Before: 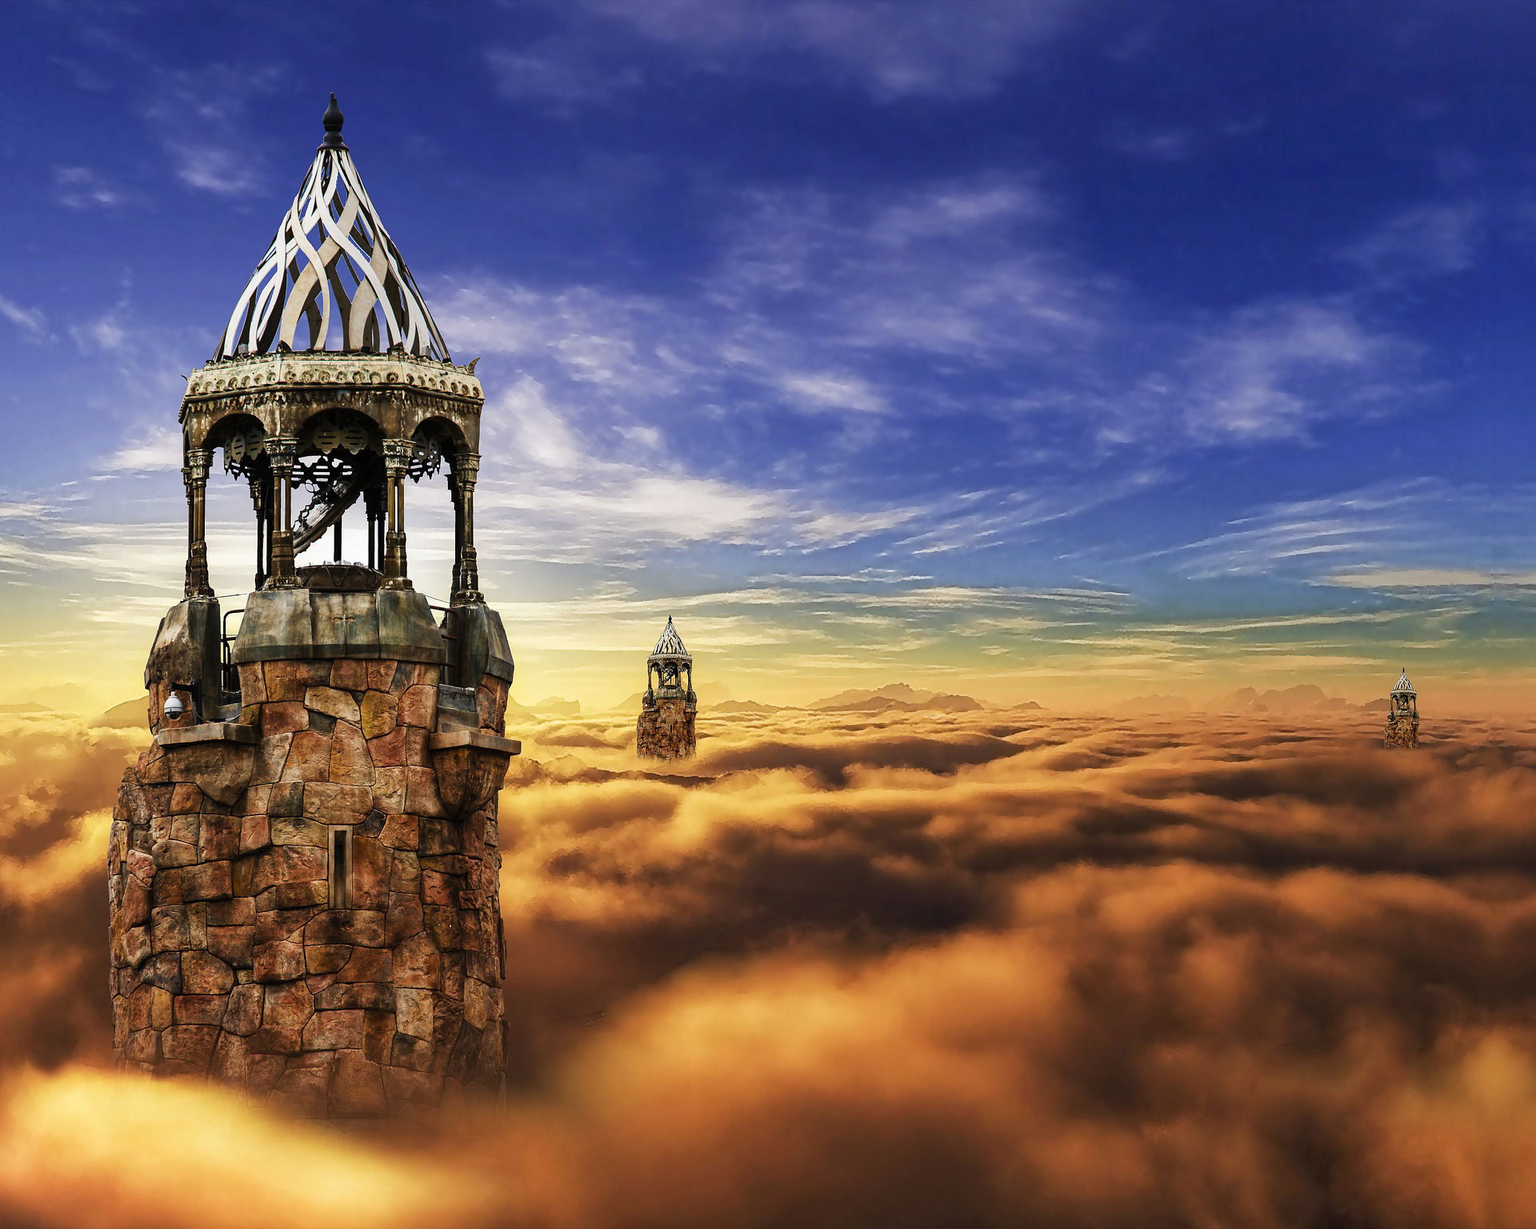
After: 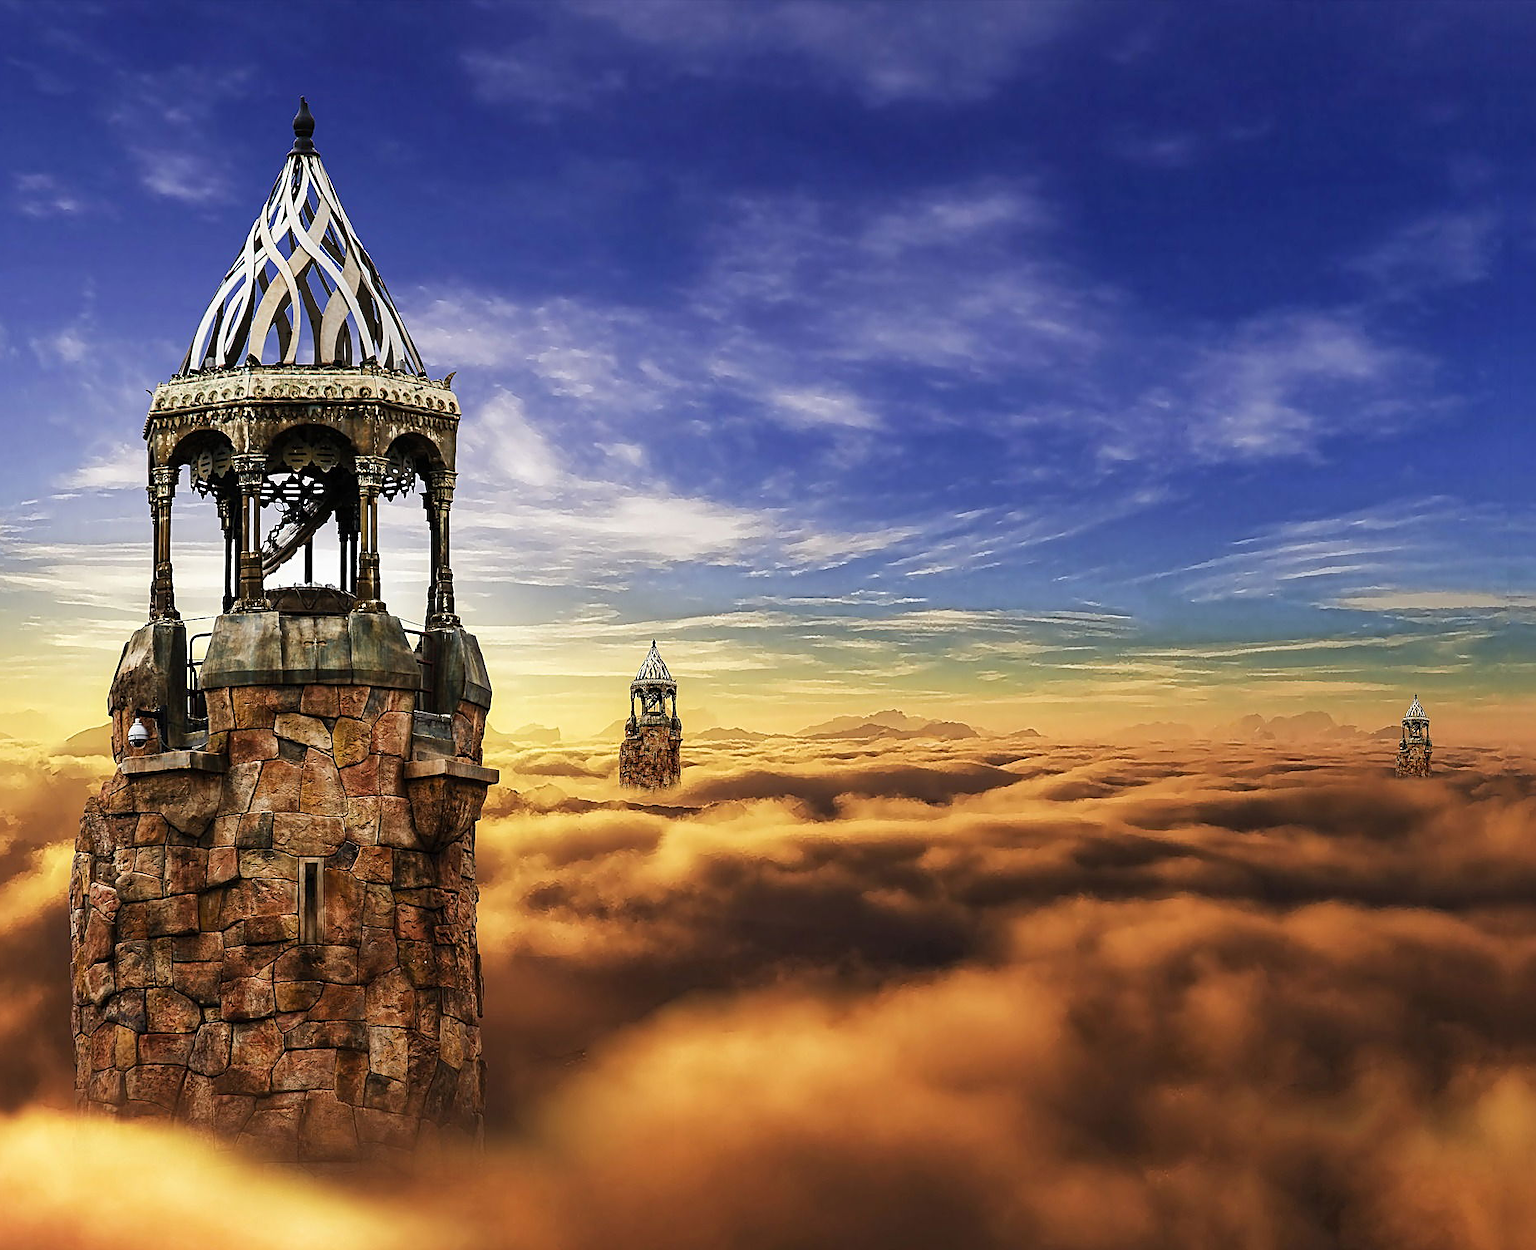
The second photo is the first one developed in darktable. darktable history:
sharpen: on, module defaults
crop and rotate: left 2.687%, right 1.037%, bottom 2.004%
